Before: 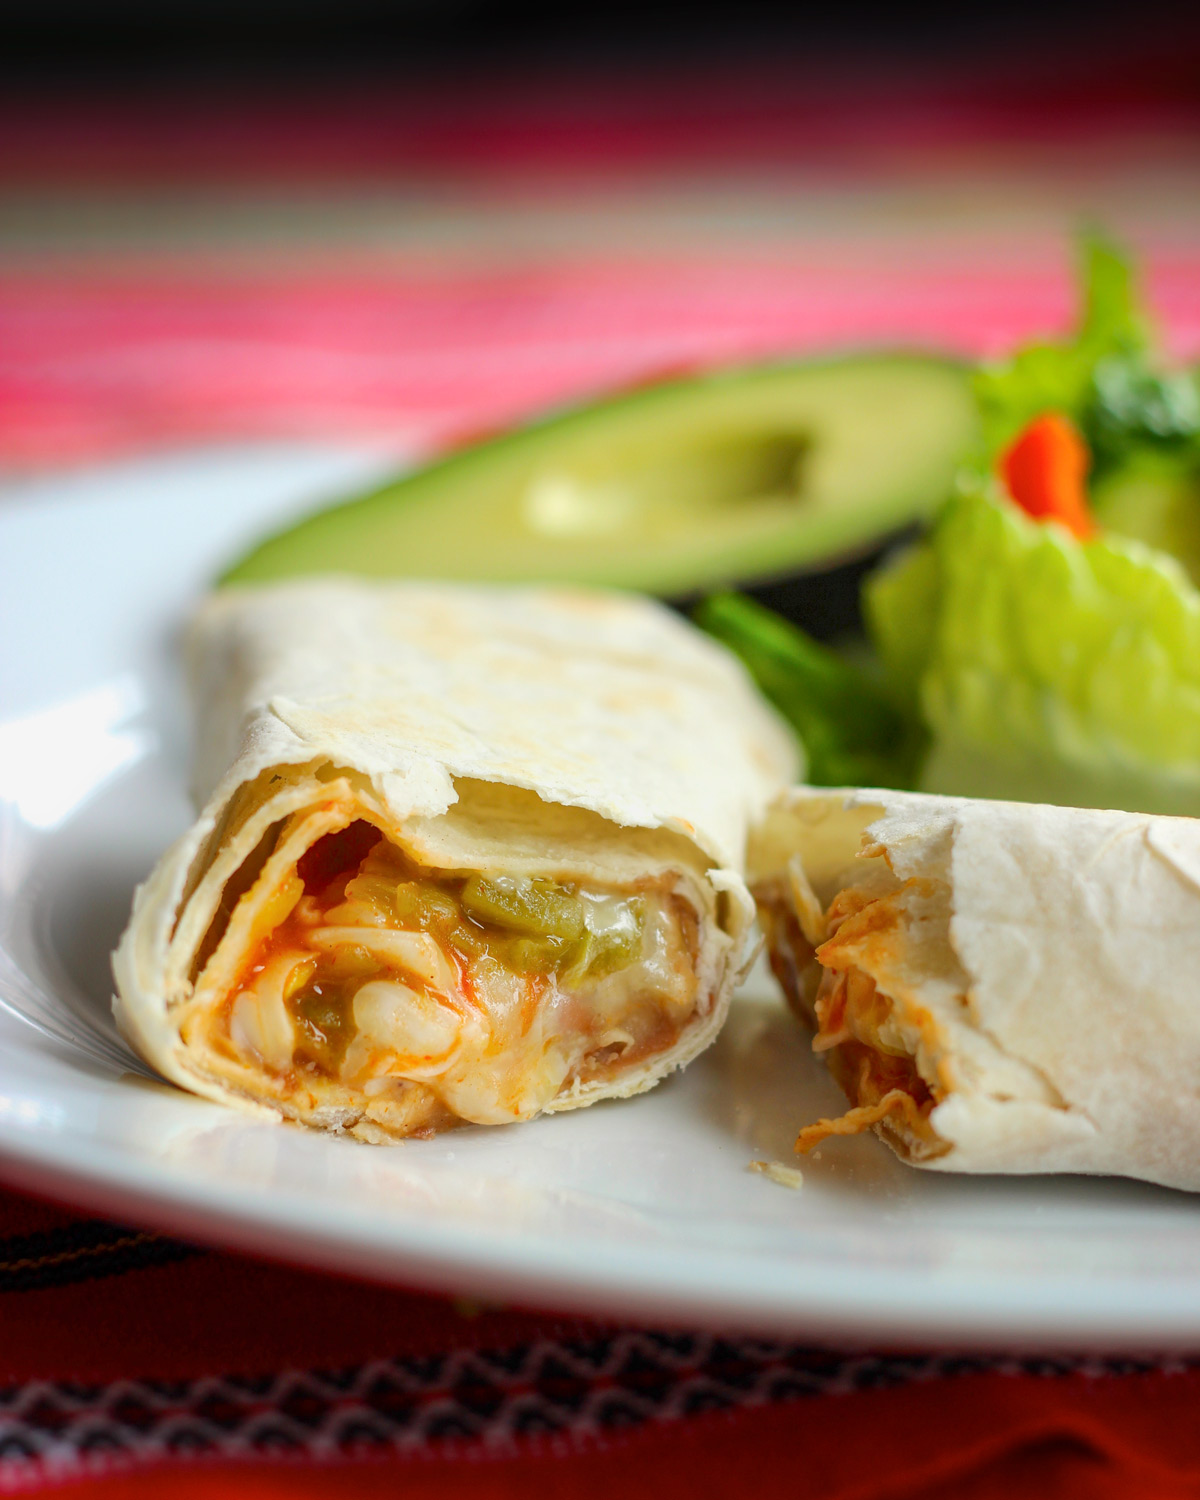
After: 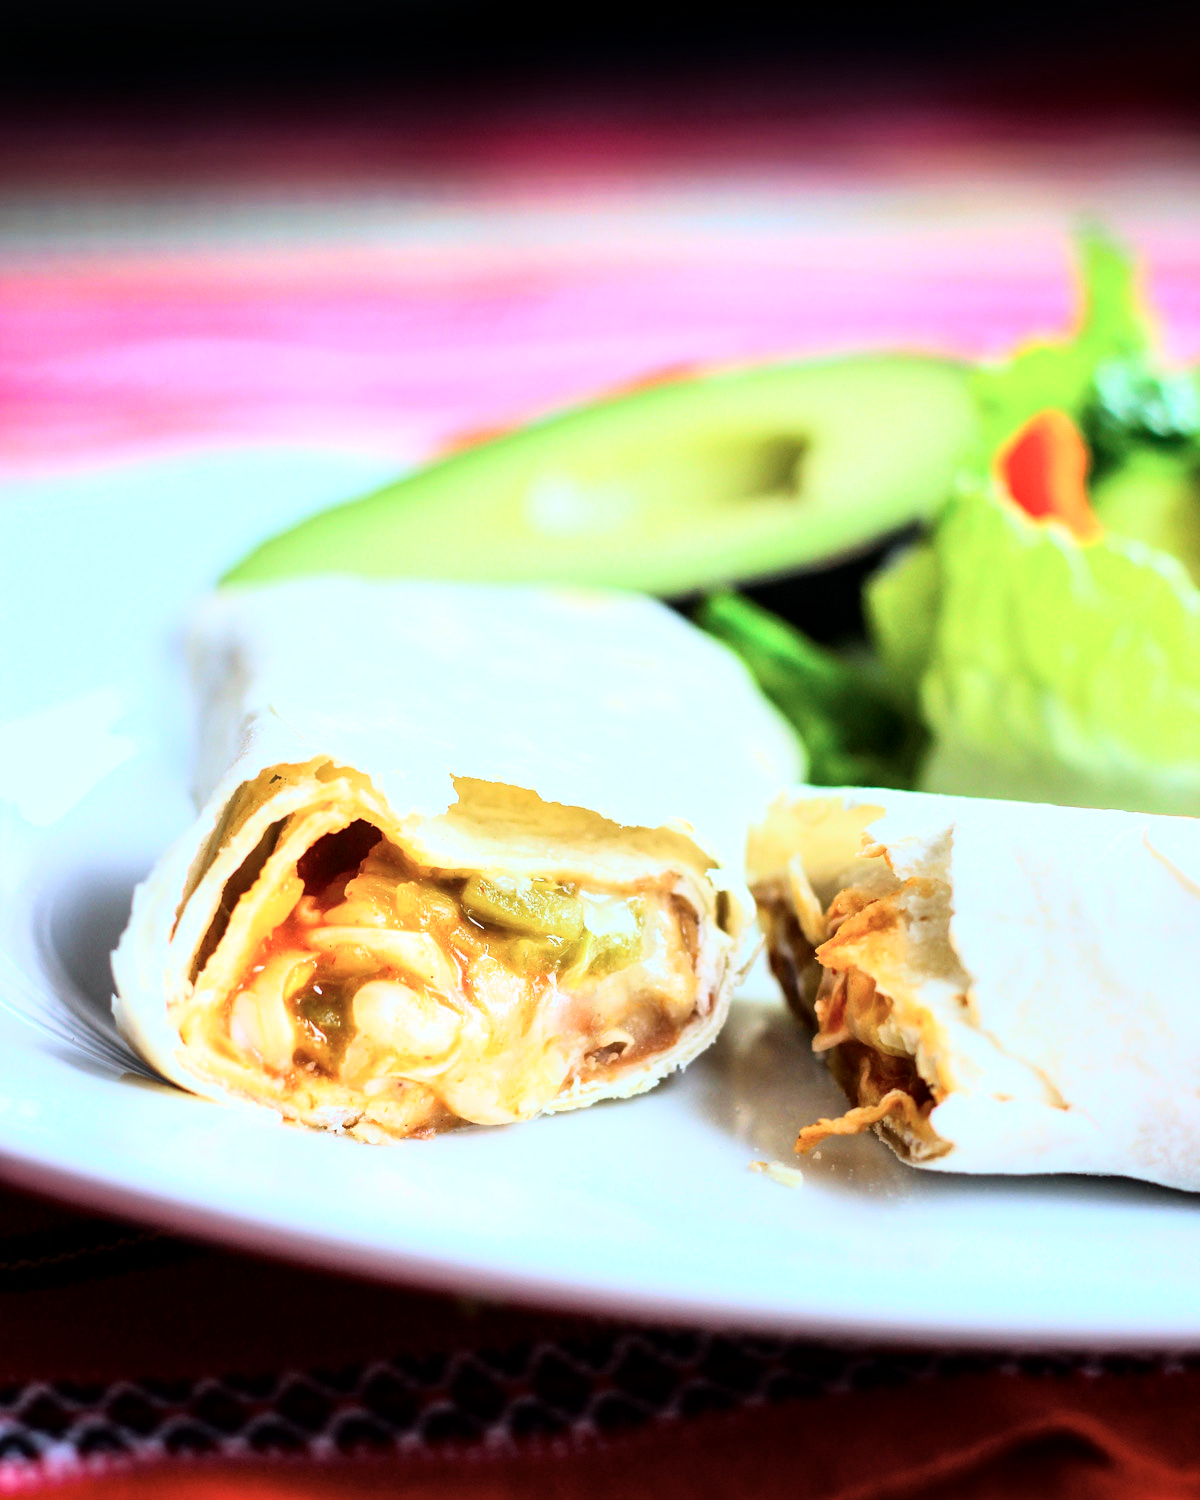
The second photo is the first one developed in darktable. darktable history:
color calibration: illuminant custom, x 0.39, y 0.392, temperature 3856.94 K
rgb curve: curves: ch0 [(0, 0) (0.21, 0.15) (0.24, 0.21) (0.5, 0.75) (0.75, 0.96) (0.89, 0.99) (1, 1)]; ch1 [(0, 0.02) (0.21, 0.13) (0.25, 0.2) (0.5, 0.67) (0.75, 0.9) (0.89, 0.97) (1, 1)]; ch2 [(0, 0.02) (0.21, 0.13) (0.25, 0.2) (0.5, 0.67) (0.75, 0.9) (0.89, 0.97) (1, 1)], compensate middle gray true
local contrast: mode bilateral grid, contrast 20, coarseness 50, detail 130%, midtone range 0.2
